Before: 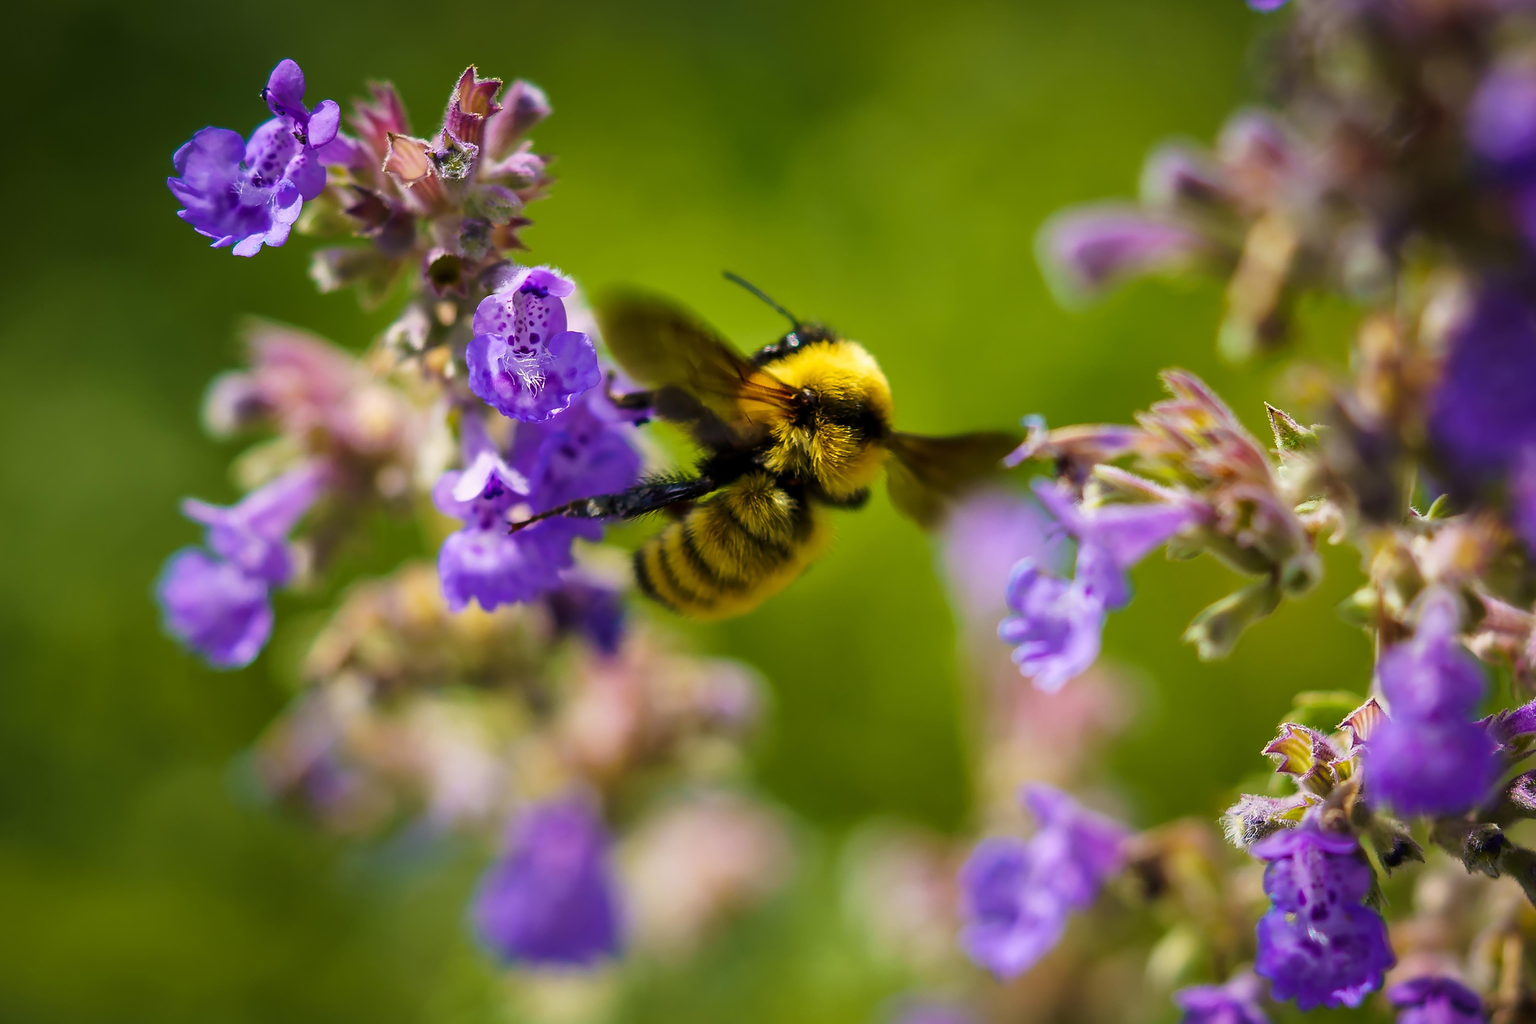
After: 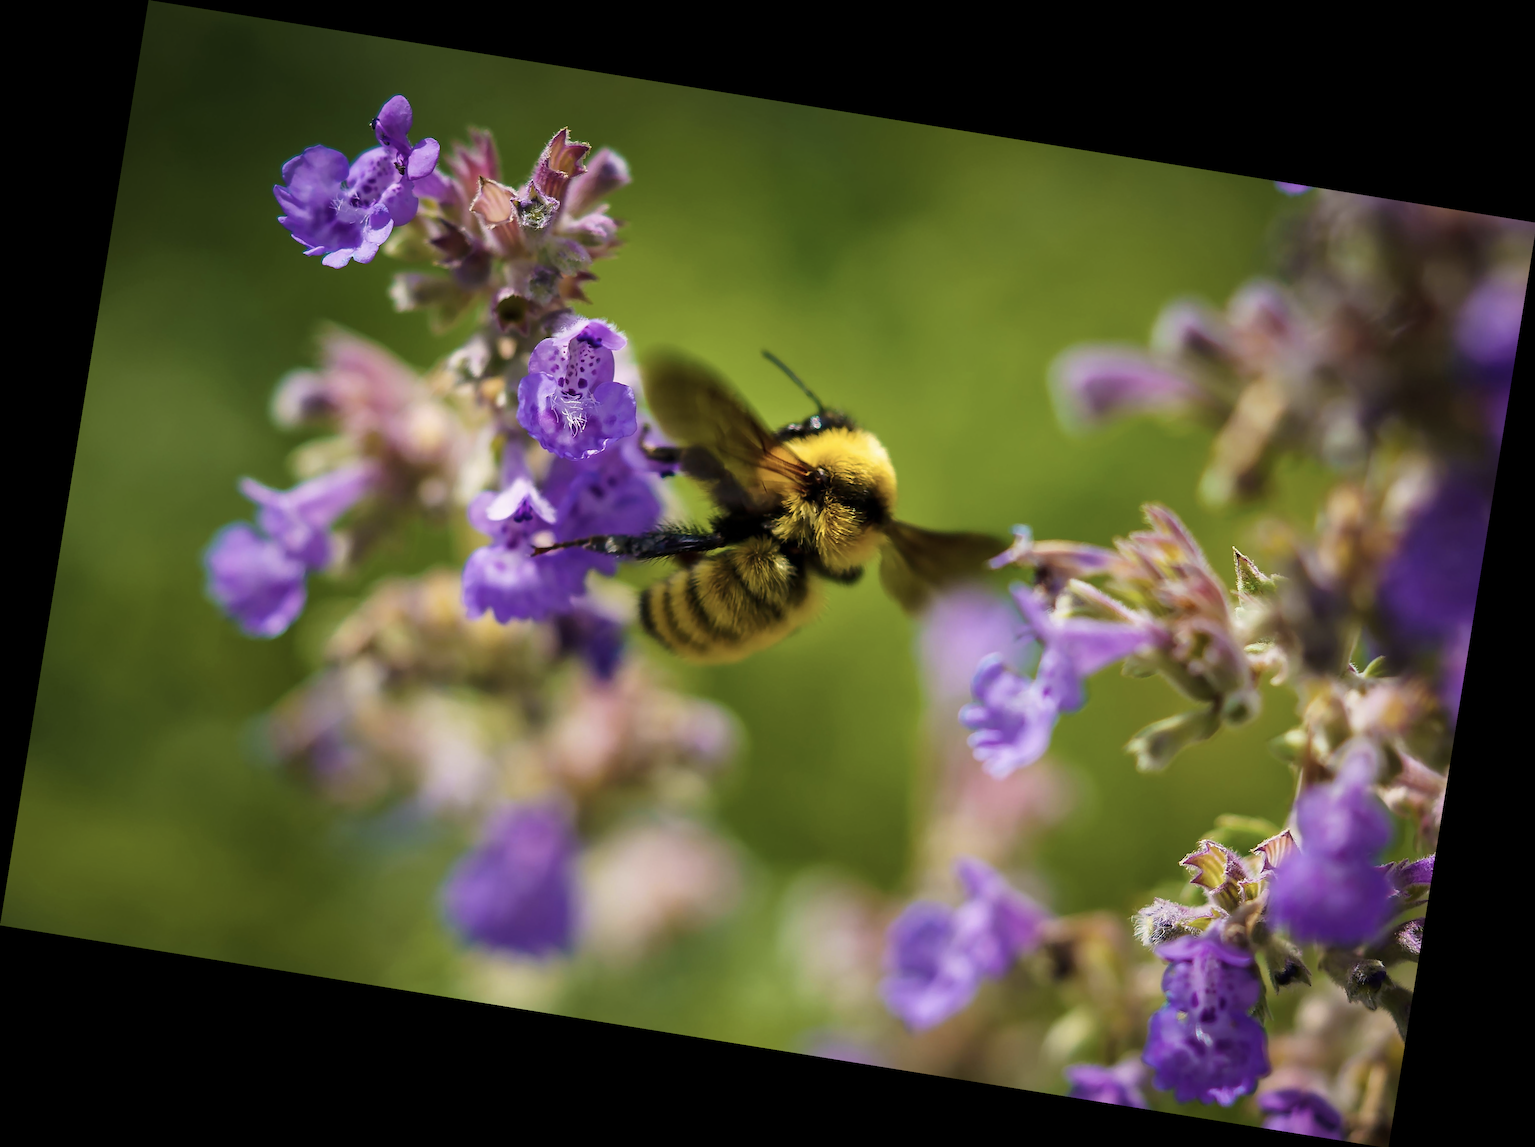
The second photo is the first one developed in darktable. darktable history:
rotate and perspective: rotation 9.12°, automatic cropping off
color correction: saturation 0.8
